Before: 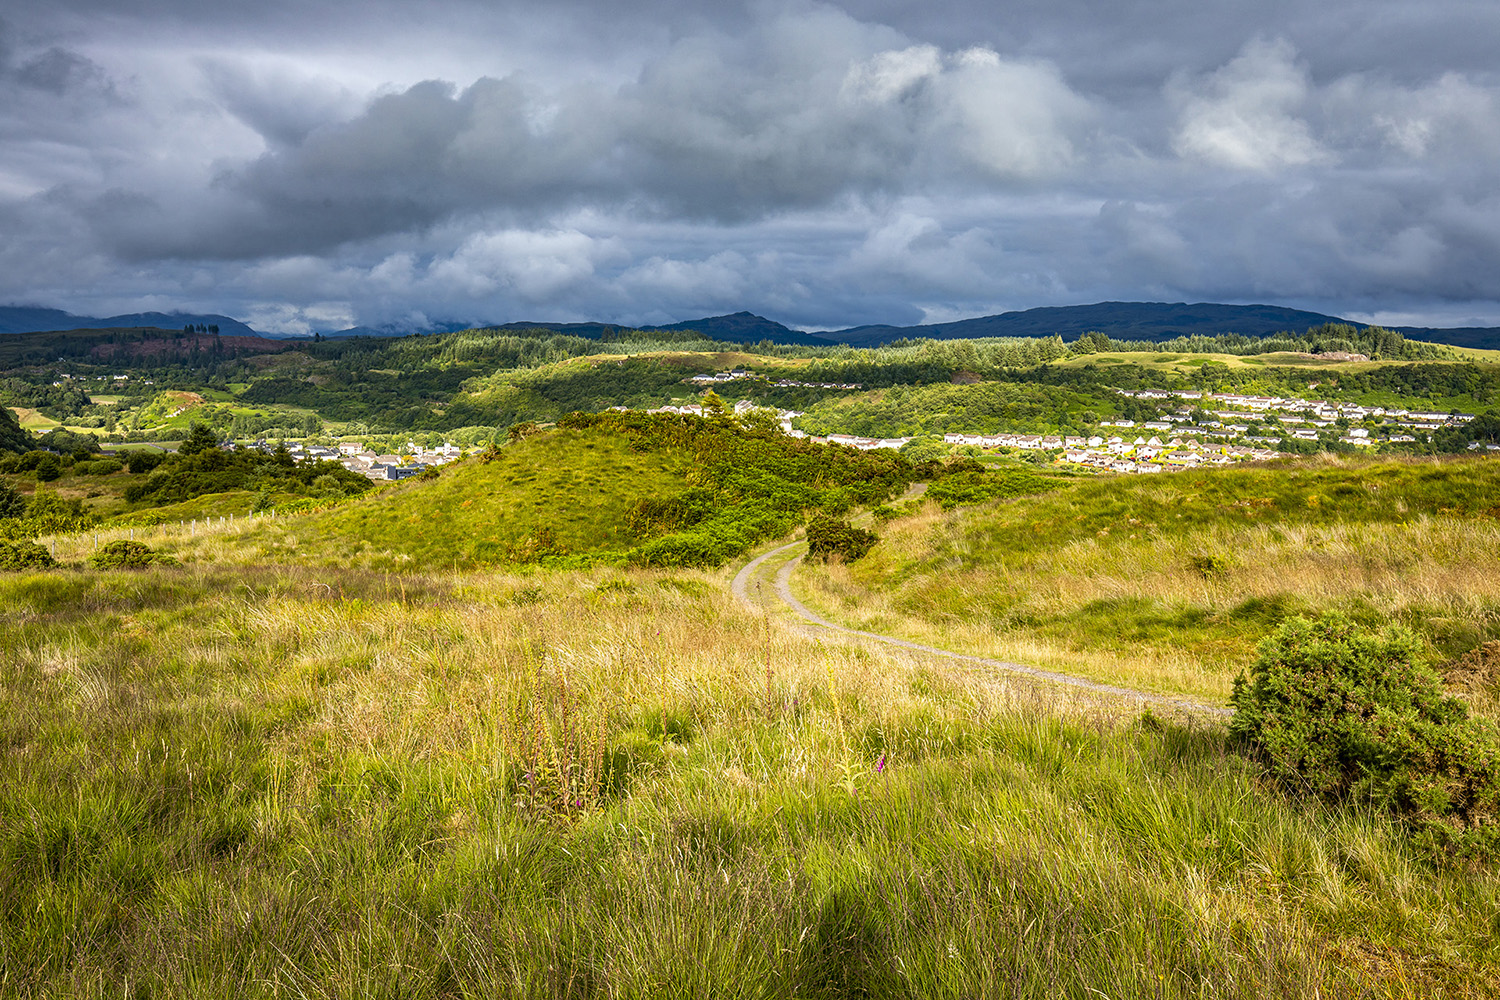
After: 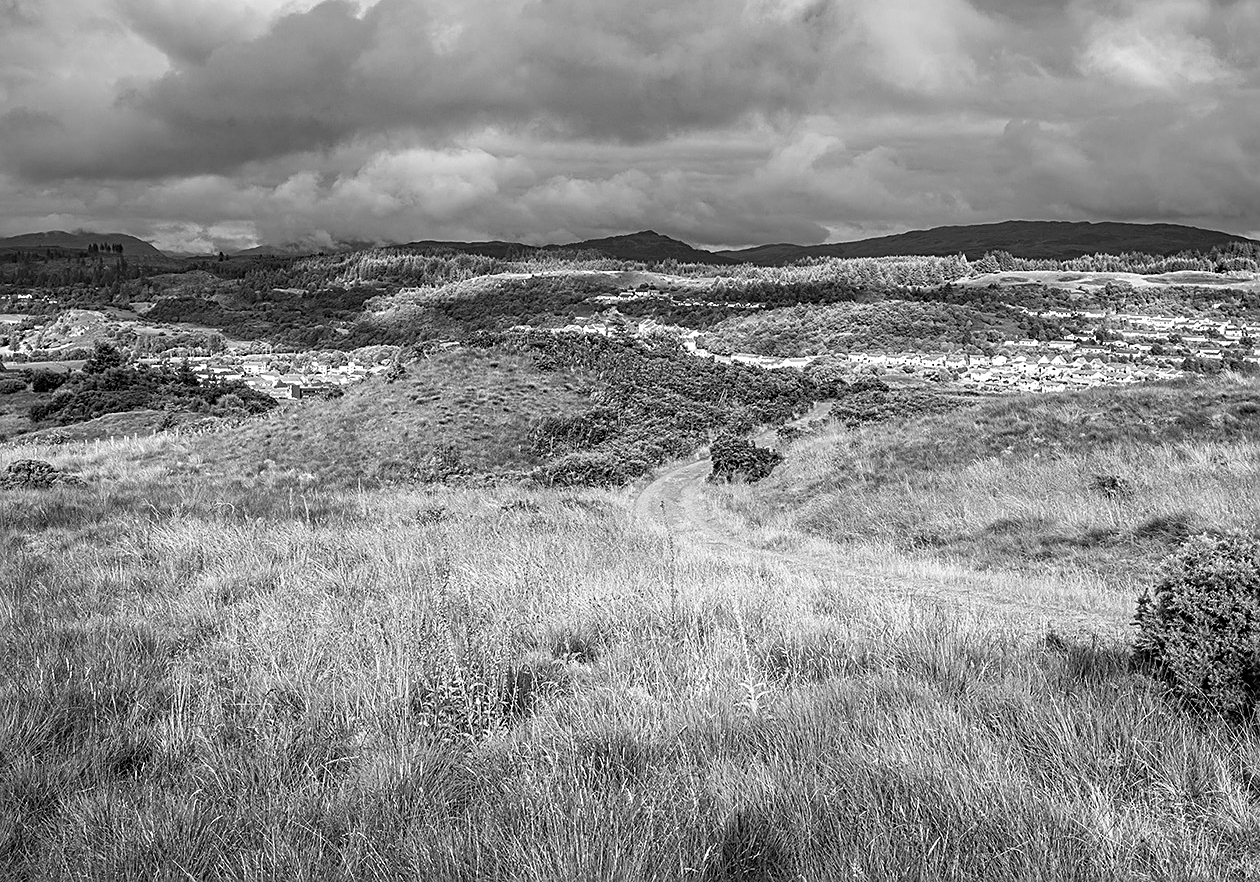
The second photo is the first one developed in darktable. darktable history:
monochrome: on, module defaults
color calibration: output R [1.107, -0.012, -0.003, 0], output B [0, 0, 1.308, 0], illuminant custom, x 0.389, y 0.387, temperature 3838.64 K
sharpen: on, module defaults
crop: left 6.446%, top 8.188%, right 9.538%, bottom 3.548%
